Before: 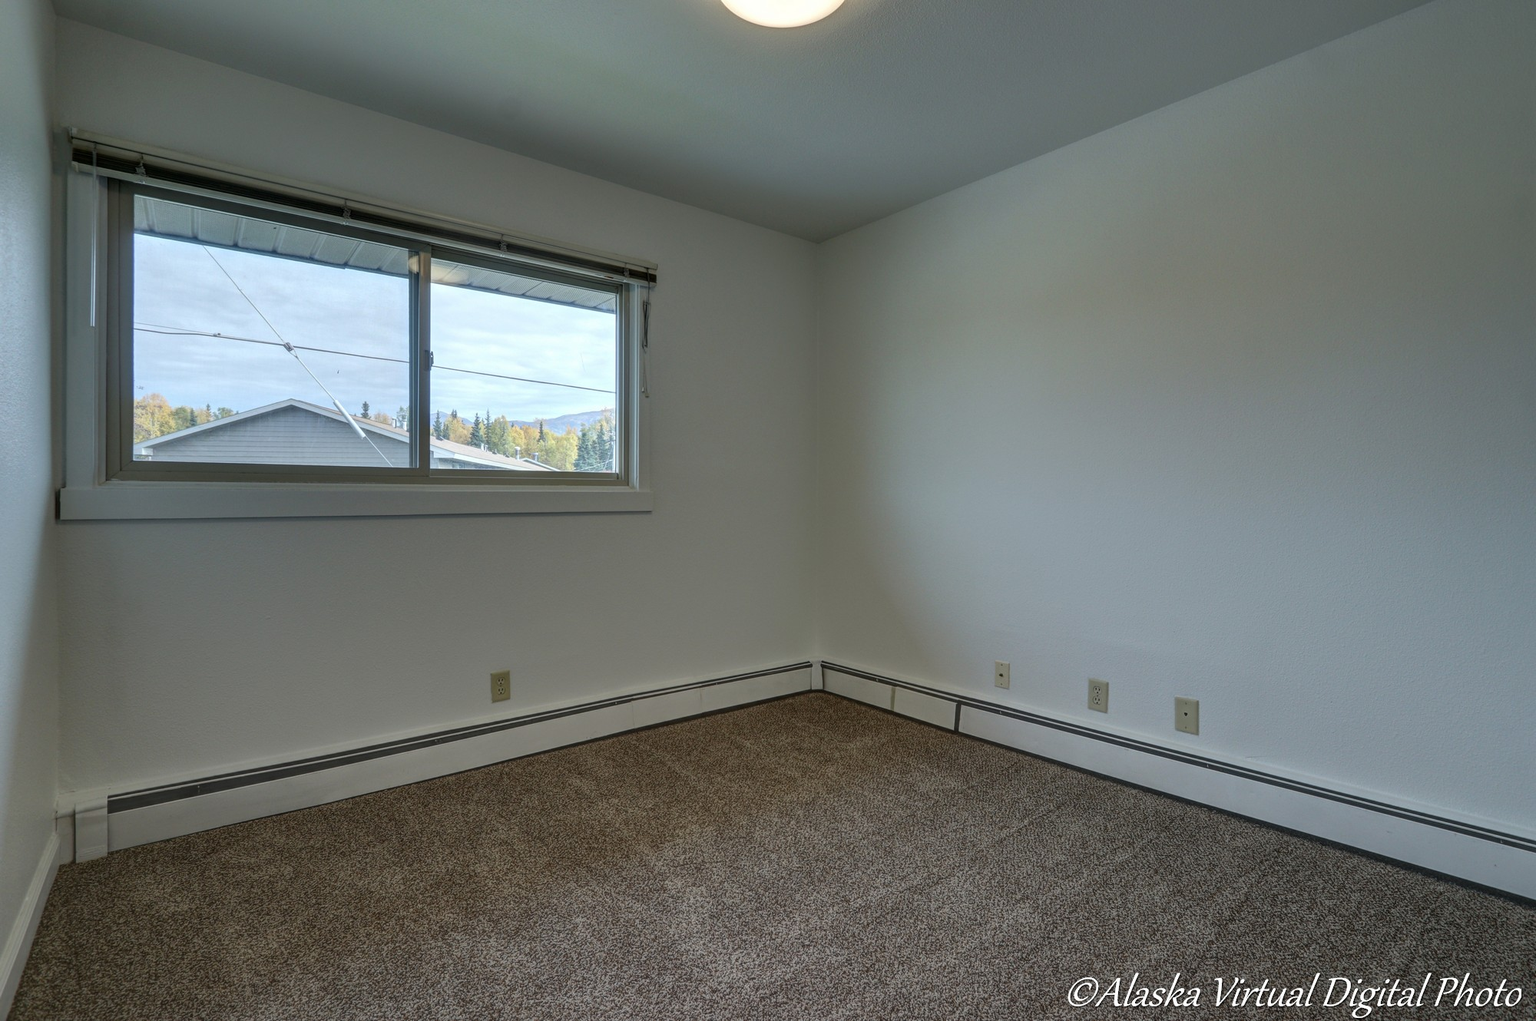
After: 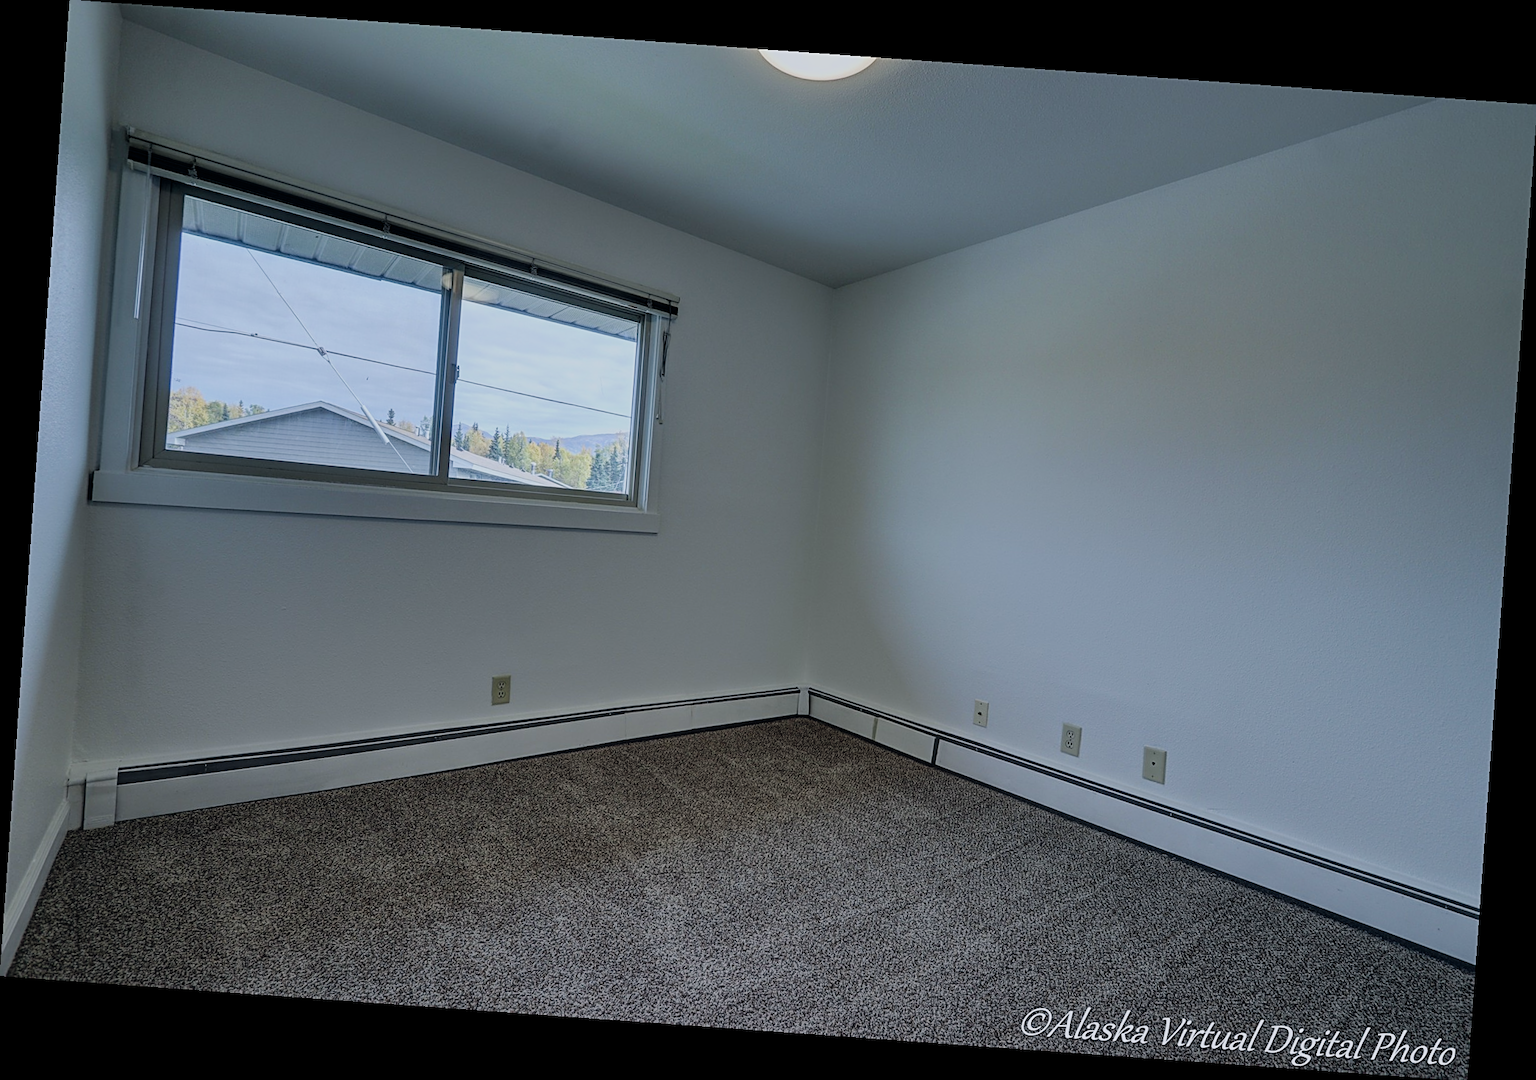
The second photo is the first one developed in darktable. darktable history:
filmic rgb: black relative exposure -7.65 EV, white relative exposure 4.56 EV, hardness 3.61, contrast 1.05
color balance rgb: shadows lift › hue 87.51°, highlights gain › chroma 1.62%, highlights gain › hue 55.1°, global offset › chroma 0.1%, global offset › hue 253.66°, linear chroma grading › global chroma 0.5%
white balance: red 0.924, blue 1.095
rotate and perspective: rotation 4.1°, automatic cropping off
sharpen: on, module defaults
